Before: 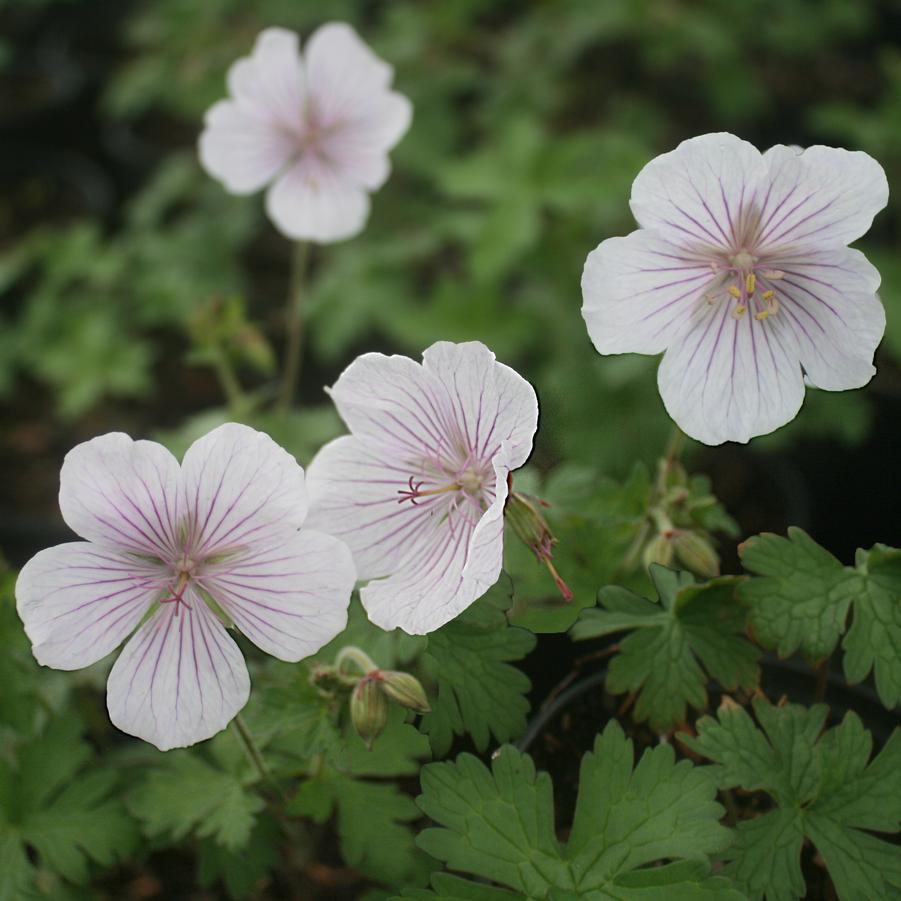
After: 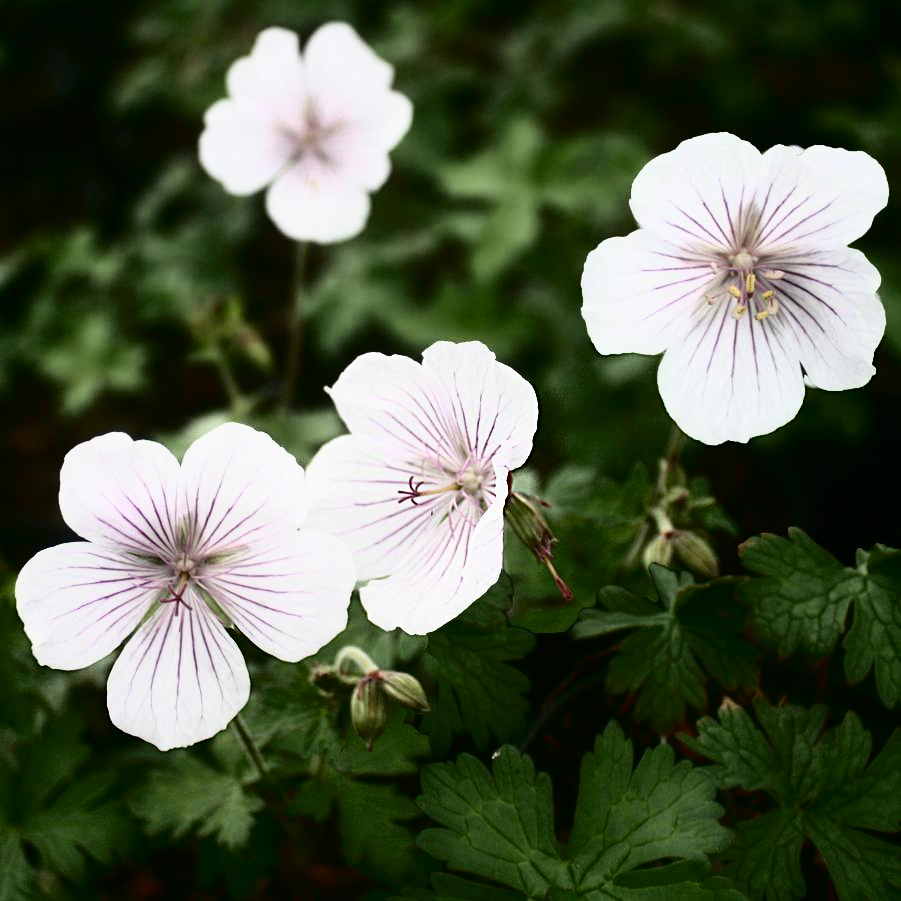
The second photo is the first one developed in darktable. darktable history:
tone curve: curves: ch0 [(0, 0) (0.003, 0.001) (0.011, 0.005) (0.025, 0.009) (0.044, 0.014) (0.069, 0.018) (0.1, 0.025) (0.136, 0.029) (0.177, 0.042) (0.224, 0.064) (0.277, 0.107) (0.335, 0.182) (0.399, 0.3) (0.468, 0.462) (0.543, 0.639) (0.623, 0.802) (0.709, 0.916) (0.801, 0.963) (0.898, 0.988) (1, 1)], color space Lab, independent channels, preserve colors none
